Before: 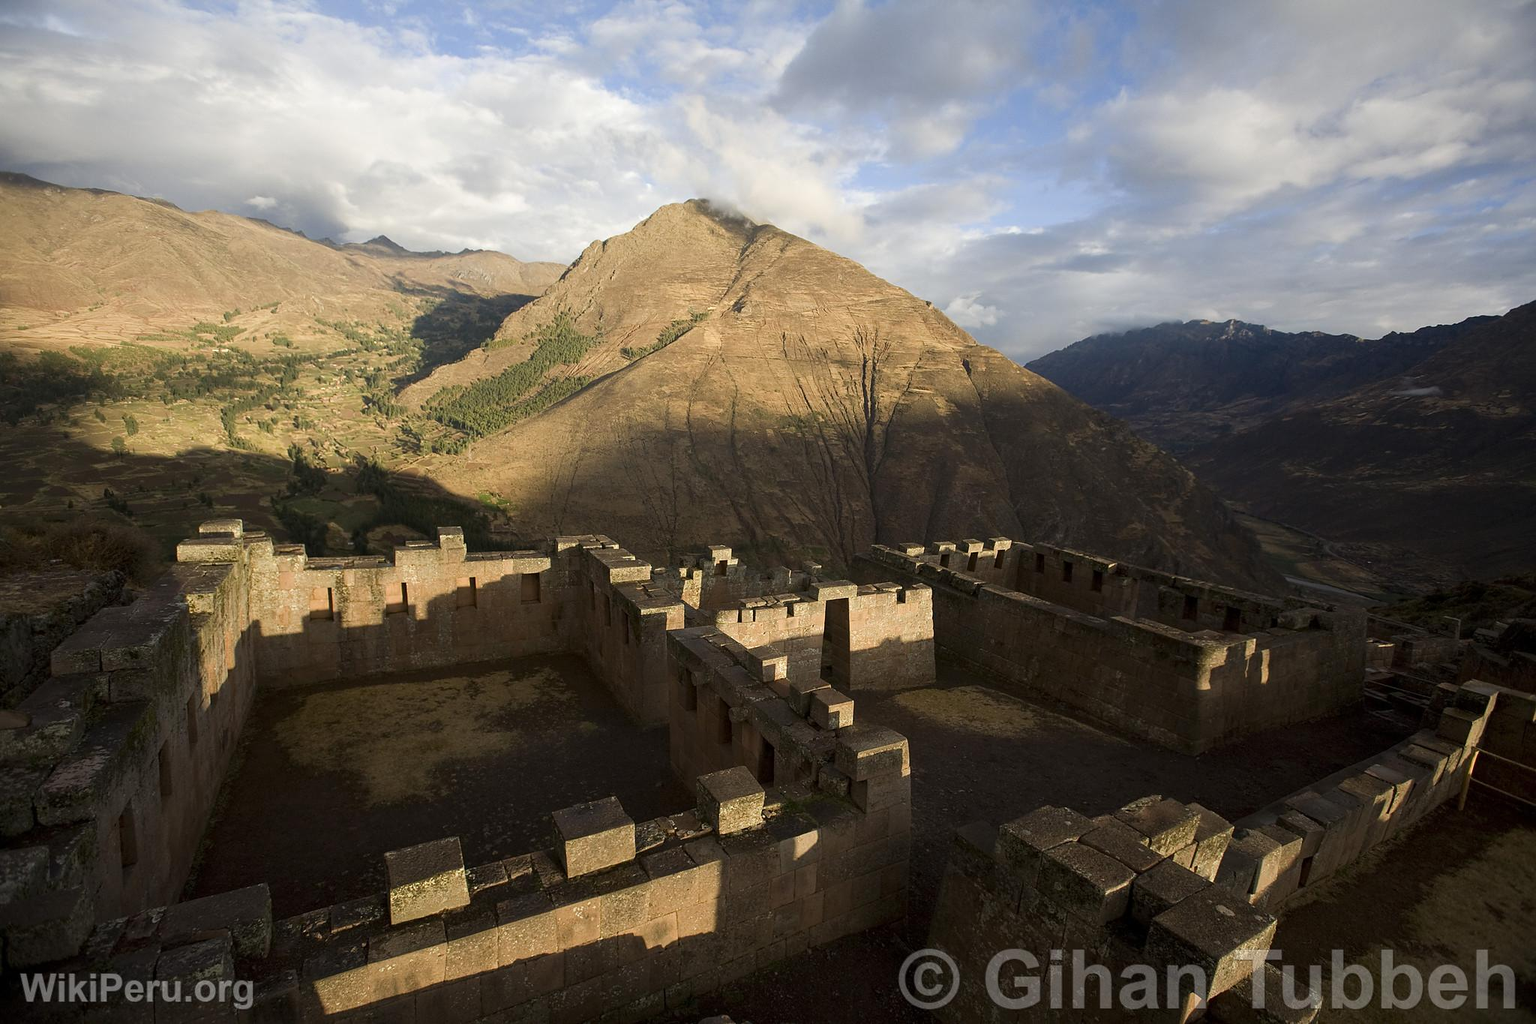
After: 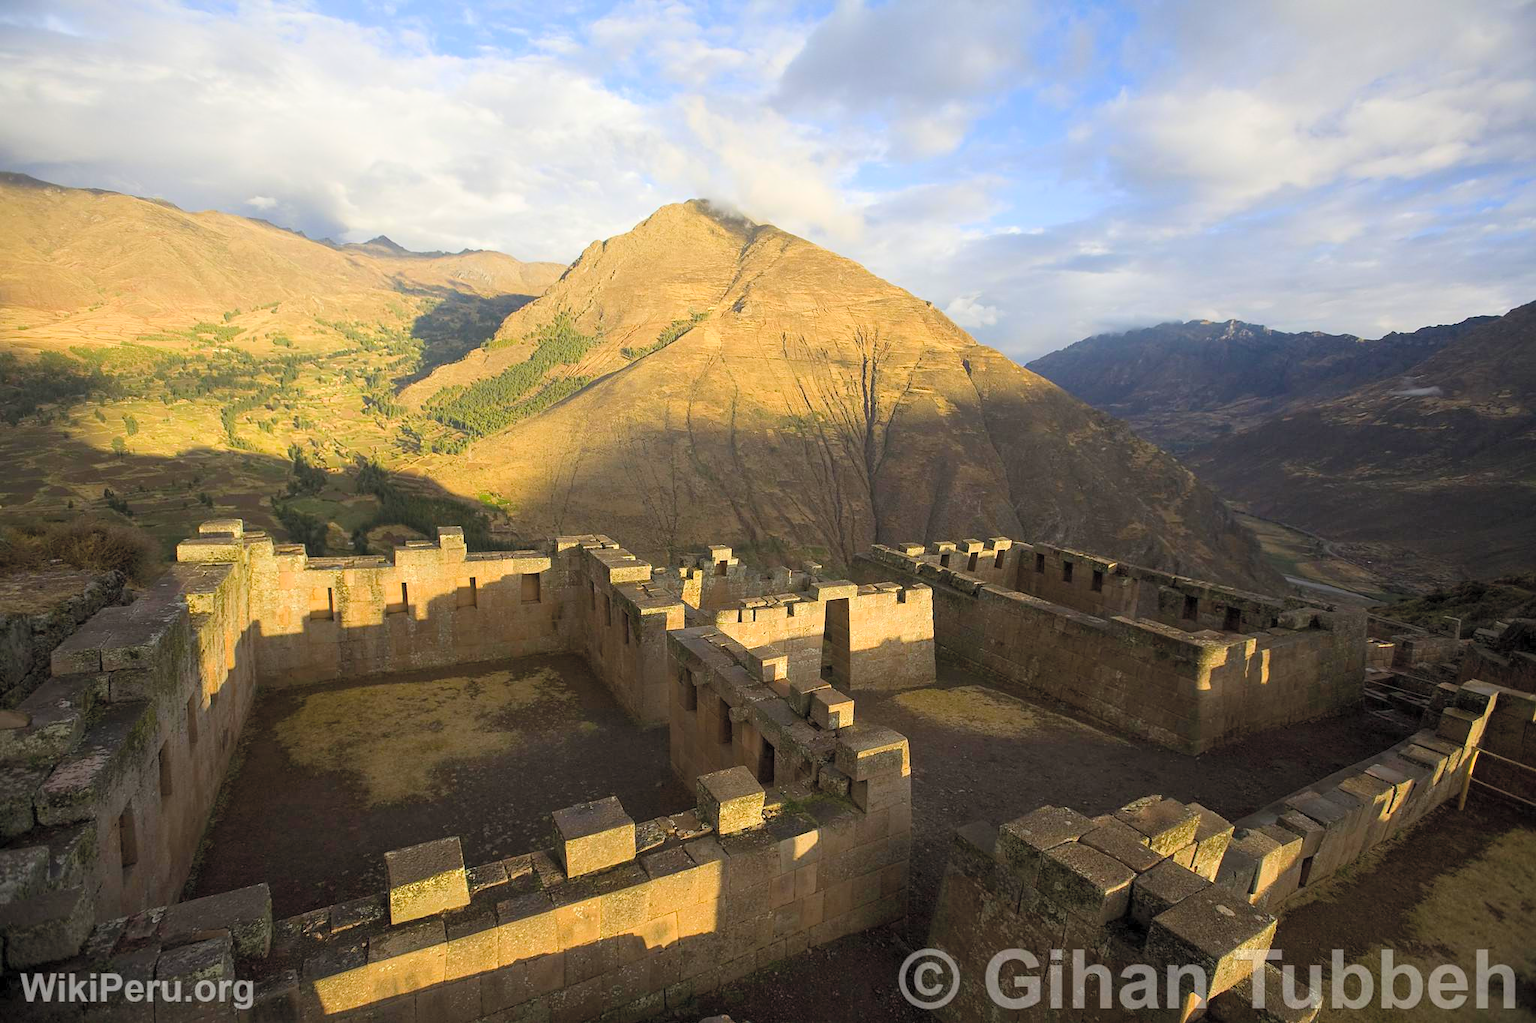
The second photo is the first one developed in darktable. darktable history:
color balance rgb: linear chroma grading › global chroma 10.232%, perceptual saturation grading › global saturation 19.916%
contrast brightness saturation: contrast 0.101, brightness 0.313, saturation 0.147
